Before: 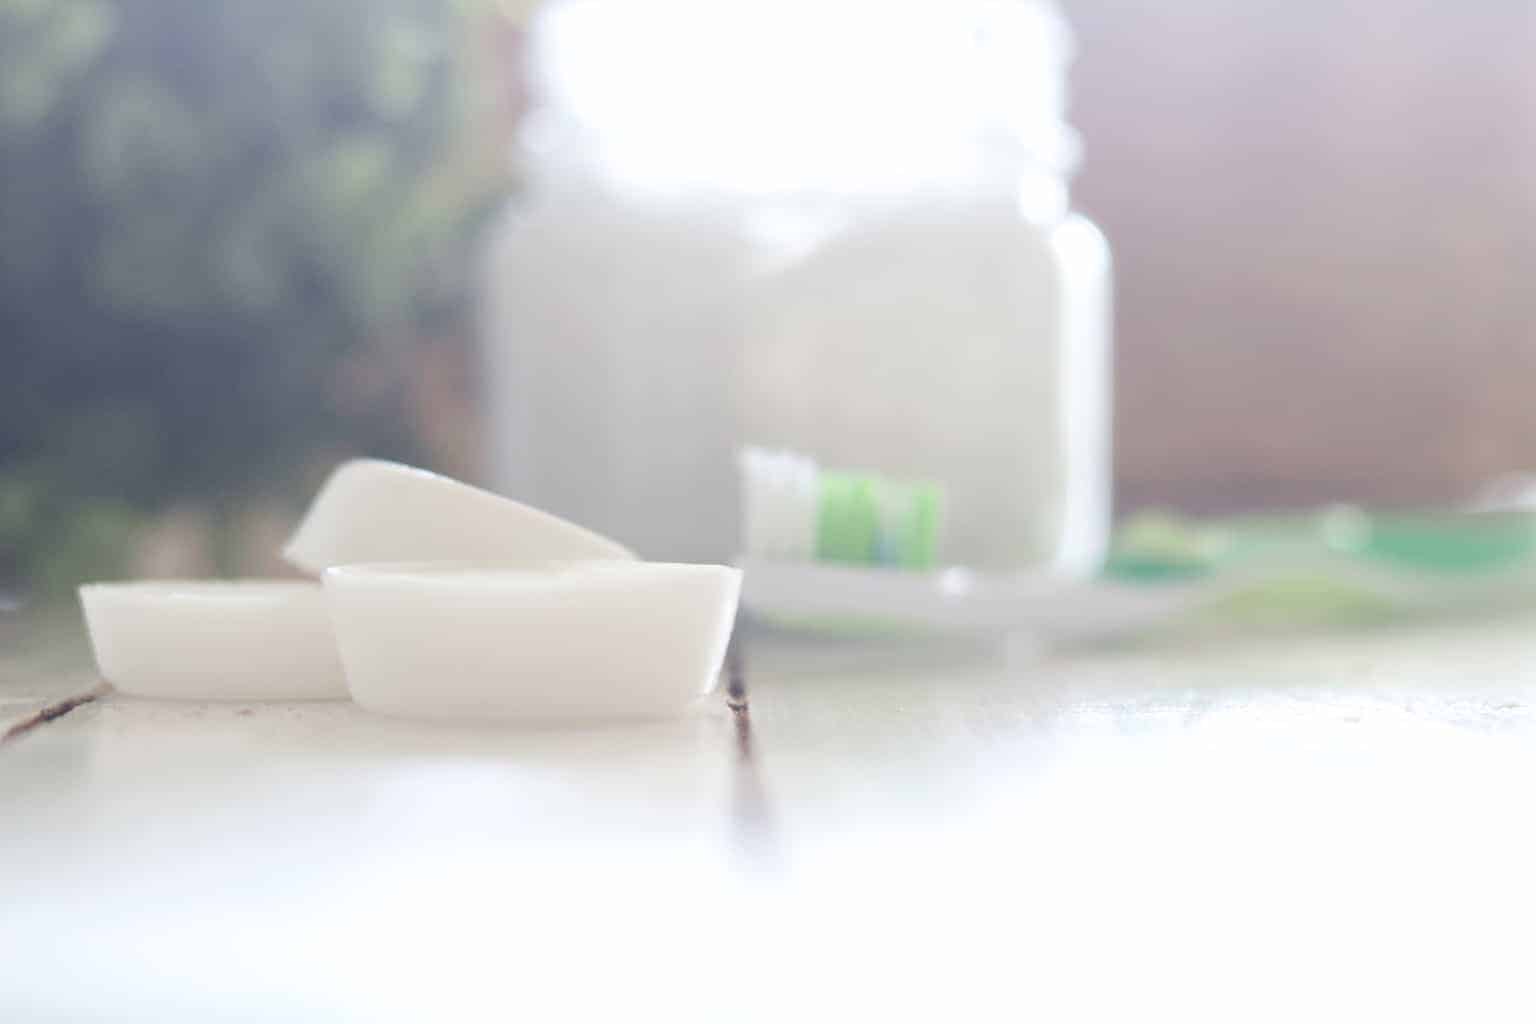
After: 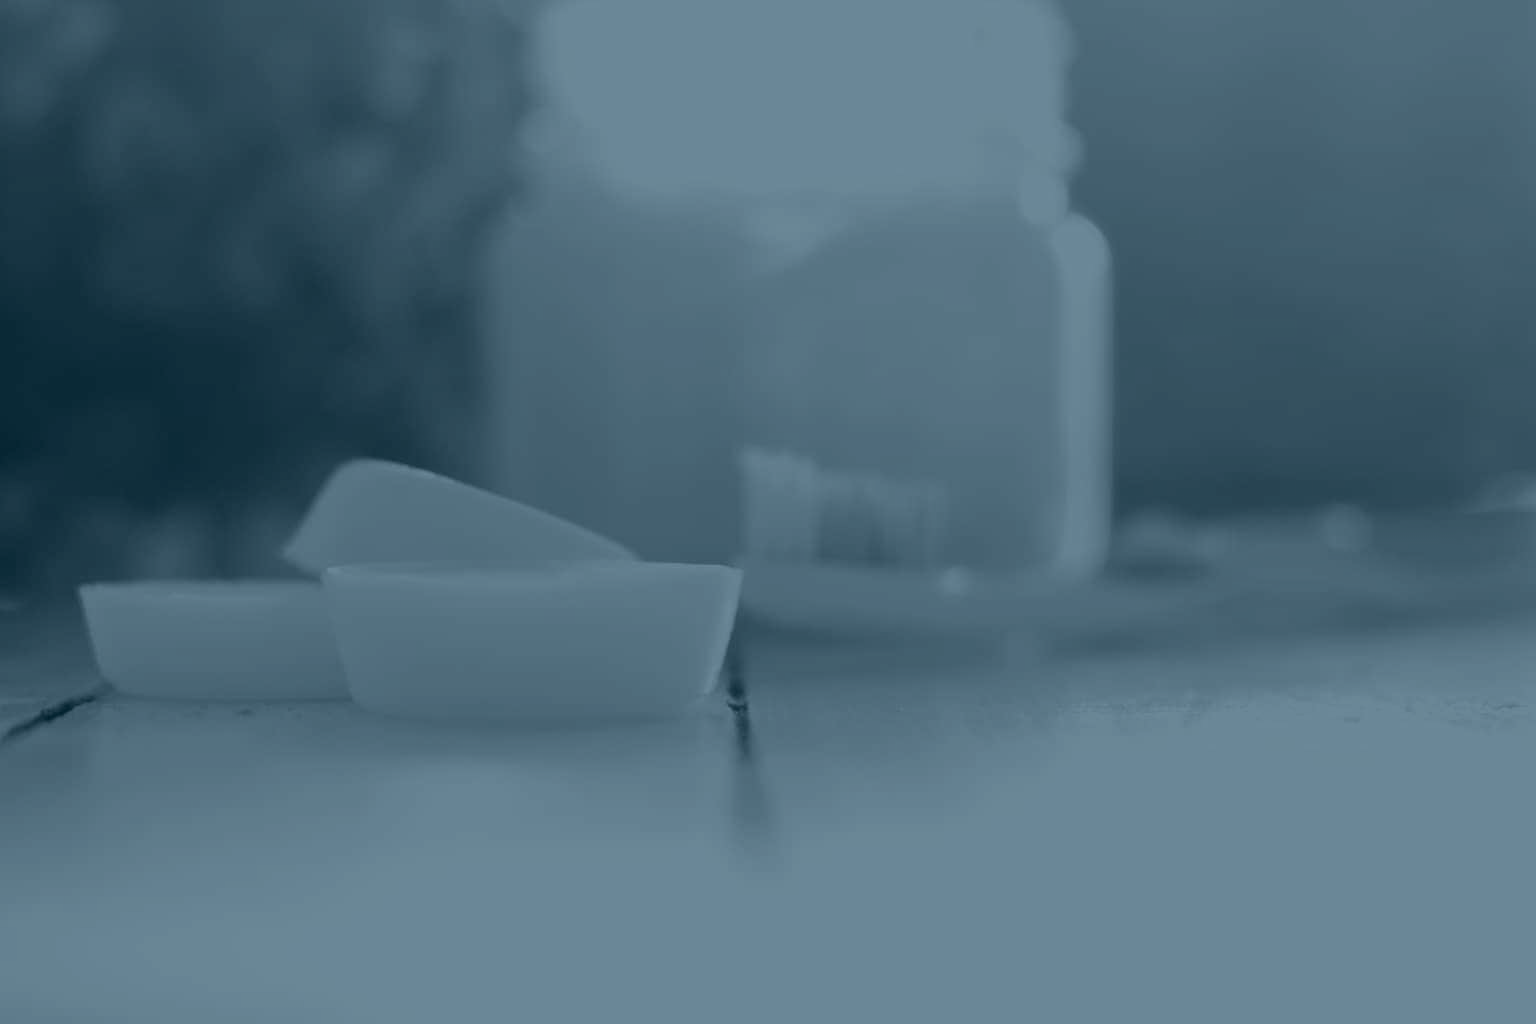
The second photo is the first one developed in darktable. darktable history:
colorize: hue 194.4°, saturation 29%, source mix 61.75%, lightness 3.98%, version 1
